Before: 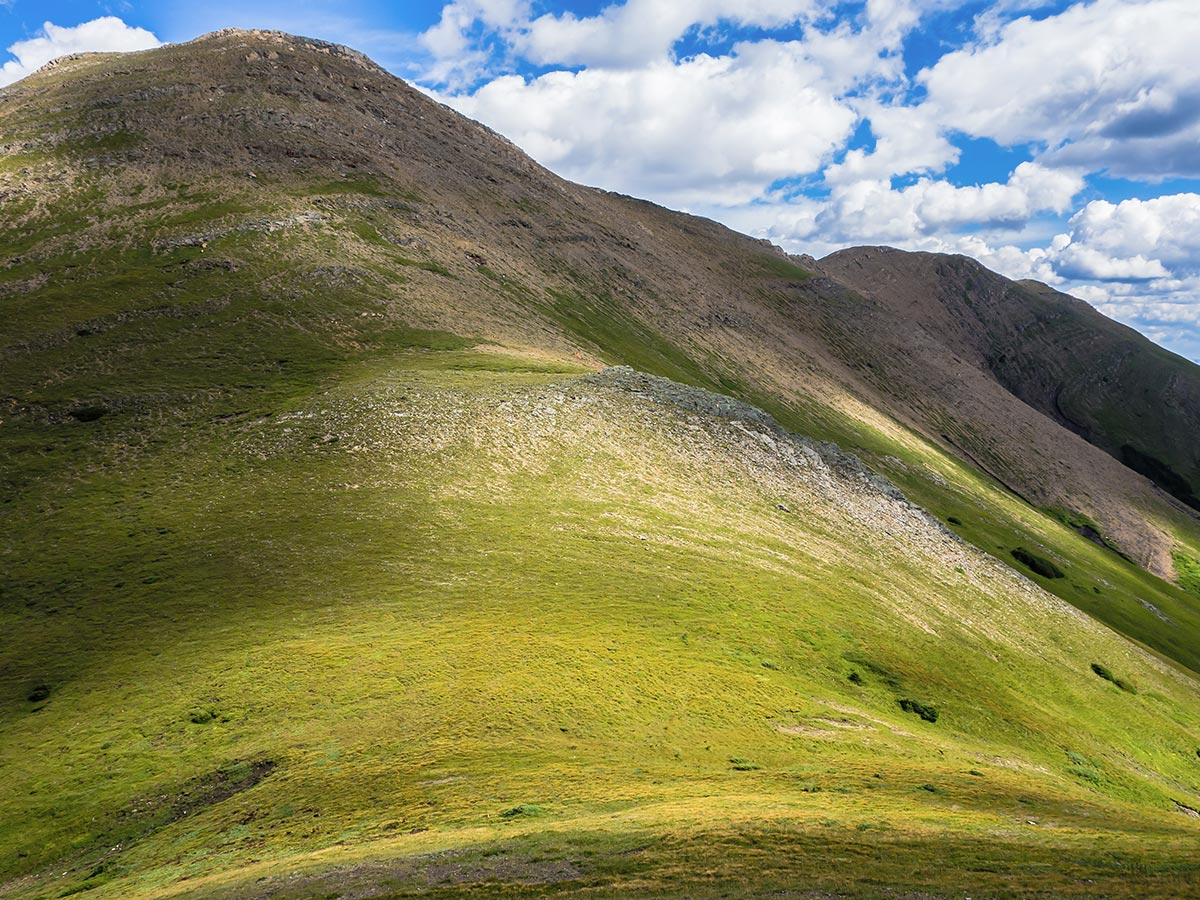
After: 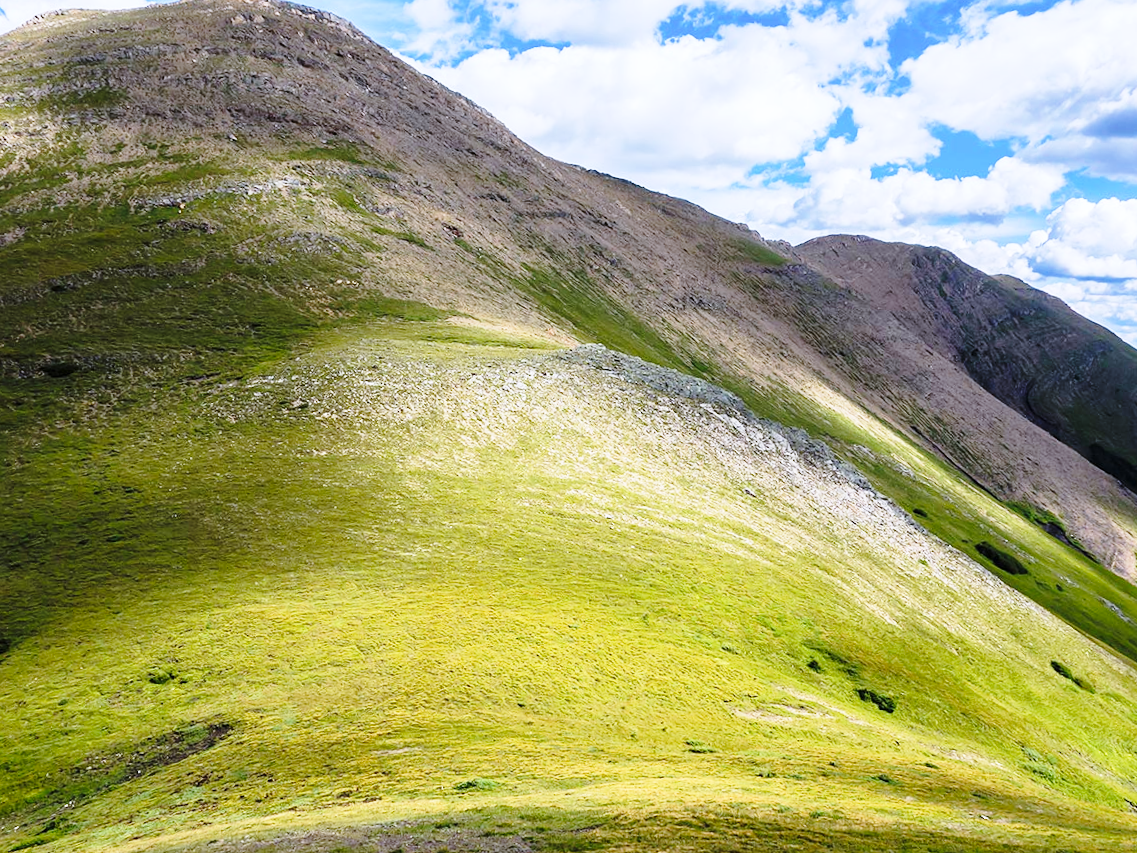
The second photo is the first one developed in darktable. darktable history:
crop and rotate: angle -2.38°
base curve: curves: ch0 [(0, 0) (0.028, 0.03) (0.121, 0.232) (0.46, 0.748) (0.859, 0.968) (1, 1)], preserve colors none
white balance: red 0.967, blue 1.119, emerald 0.756
